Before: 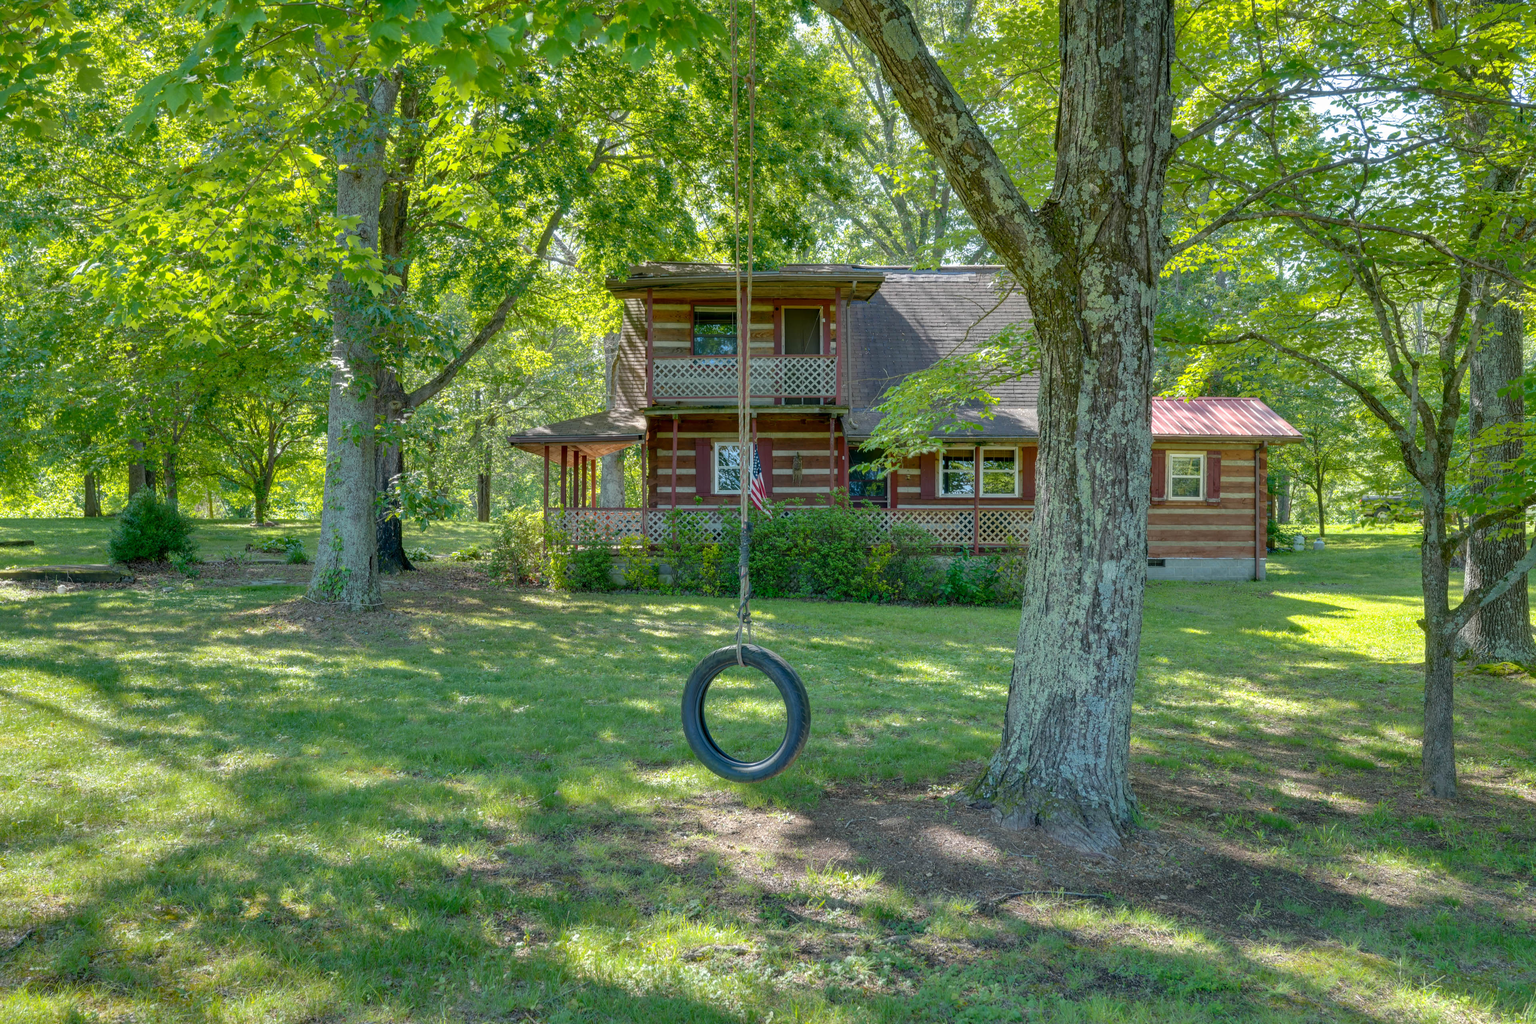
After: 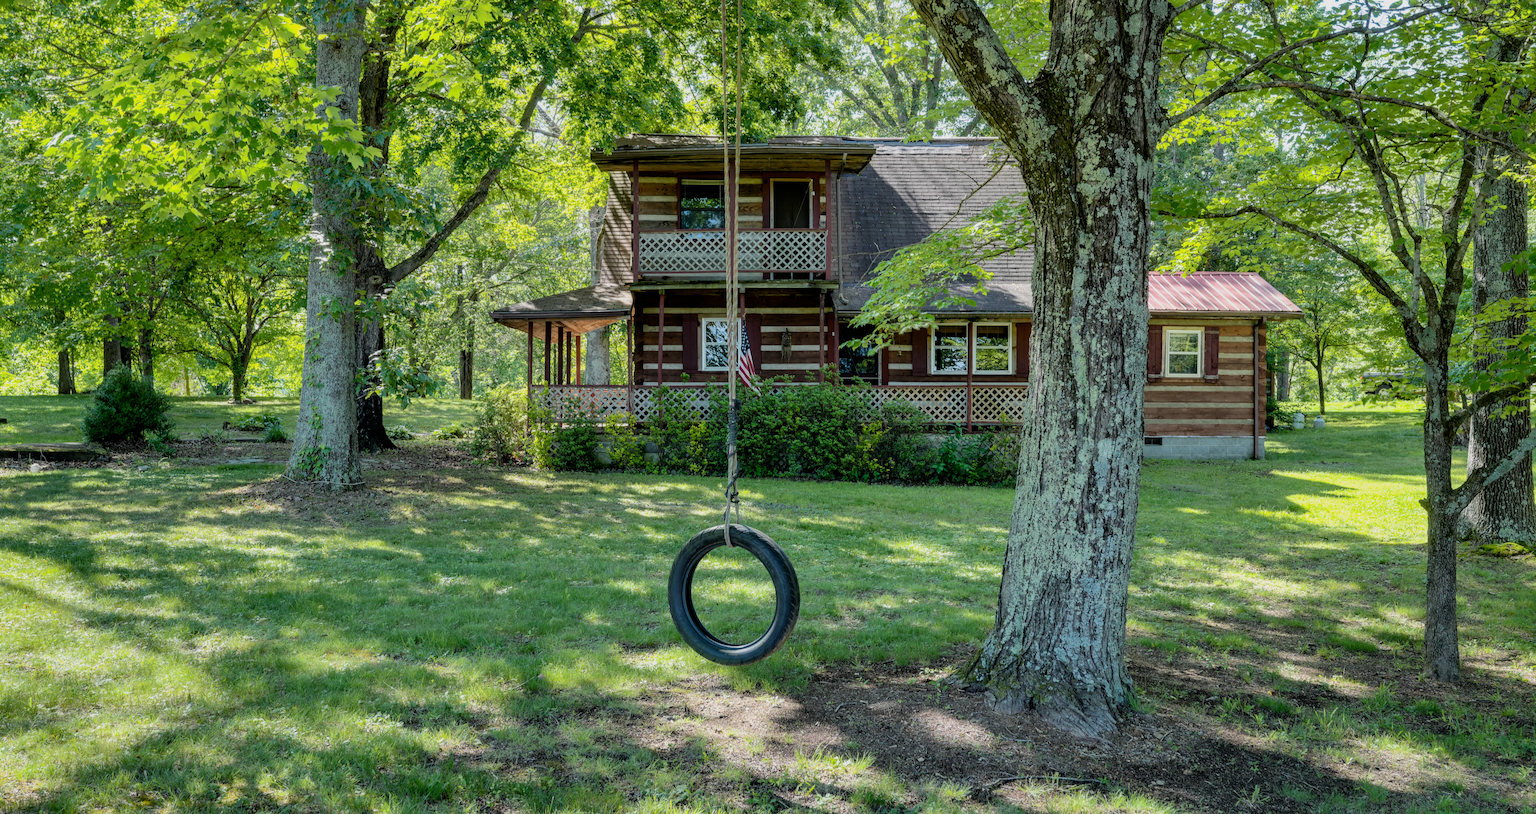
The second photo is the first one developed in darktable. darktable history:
filmic rgb: black relative exposure -5 EV, hardness 2.88, contrast 1.4, highlights saturation mix -30%
crop and rotate: left 1.814%, top 12.818%, right 0.25%, bottom 9.225%
